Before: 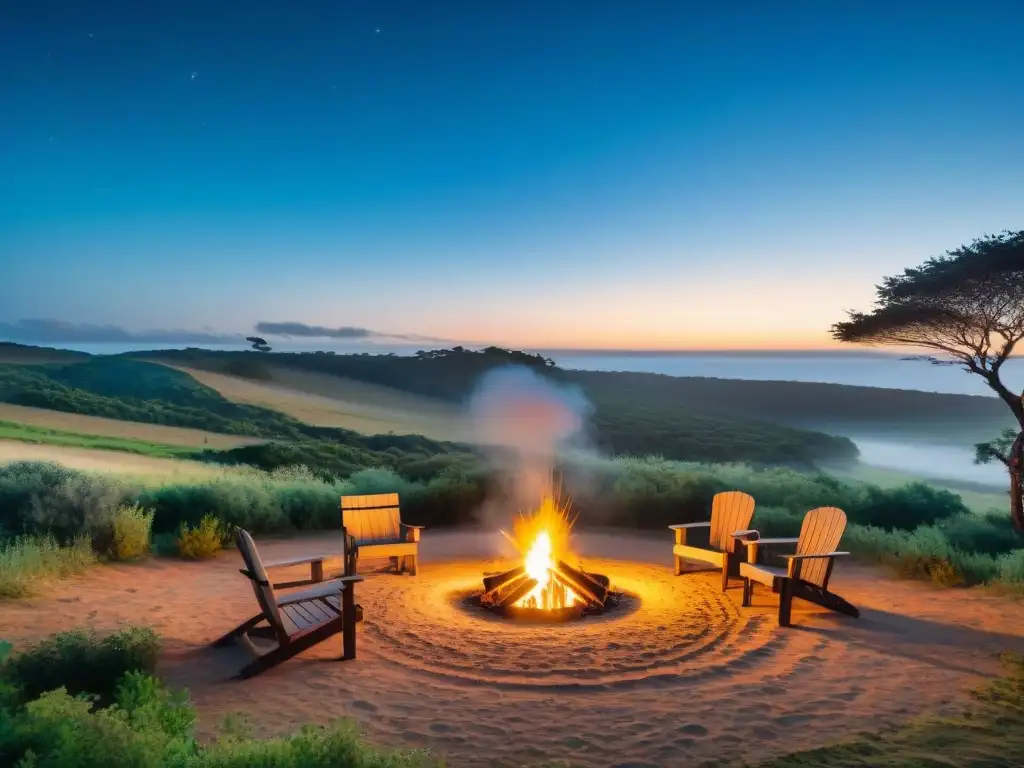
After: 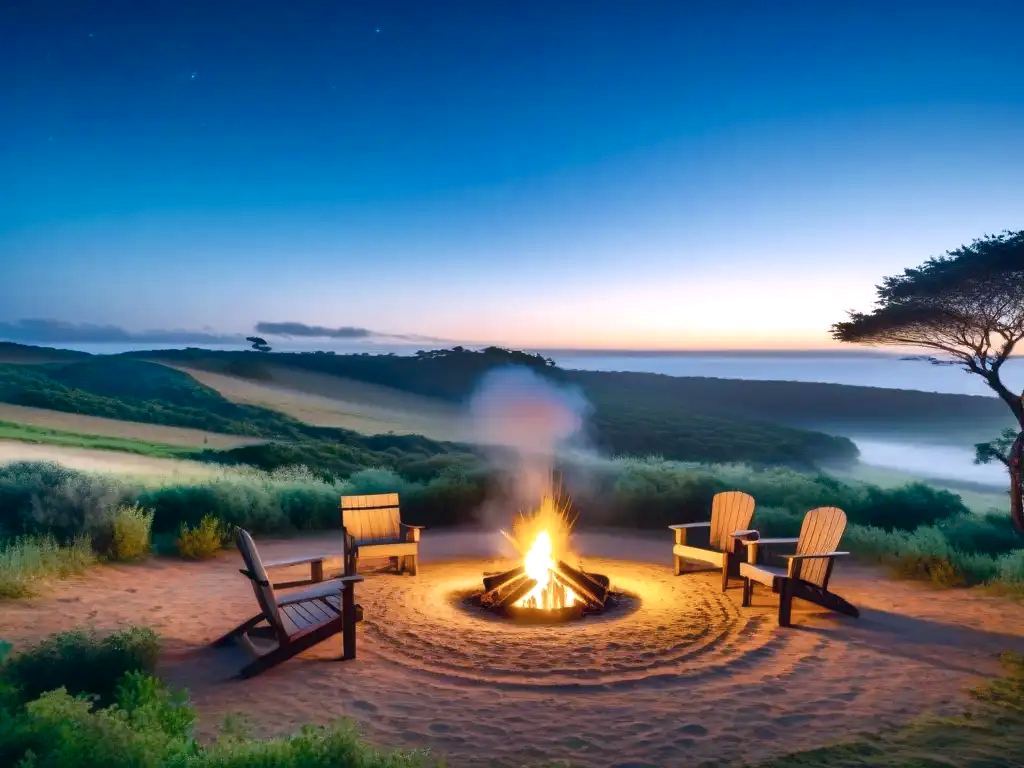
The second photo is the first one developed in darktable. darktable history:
color calibration: illuminant as shot in camera, x 0.37, y 0.382, temperature 4316.49 K, saturation algorithm version 1 (2020)
color balance rgb: perceptual saturation grading › global saturation 20%, perceptual saturation grading › highlights -25.65%, perceptual saturation grading › shadows 50.376%, perceptual brilliance grading › global brilliance 15.422%, perceptual brilliance grading › shadows -34.929%, contrast -10.421%
color correction: highlights a* 2.76, highlights b* 4.99, shadows a* -1.89, shadows b* -4.85, saturation 0.786
